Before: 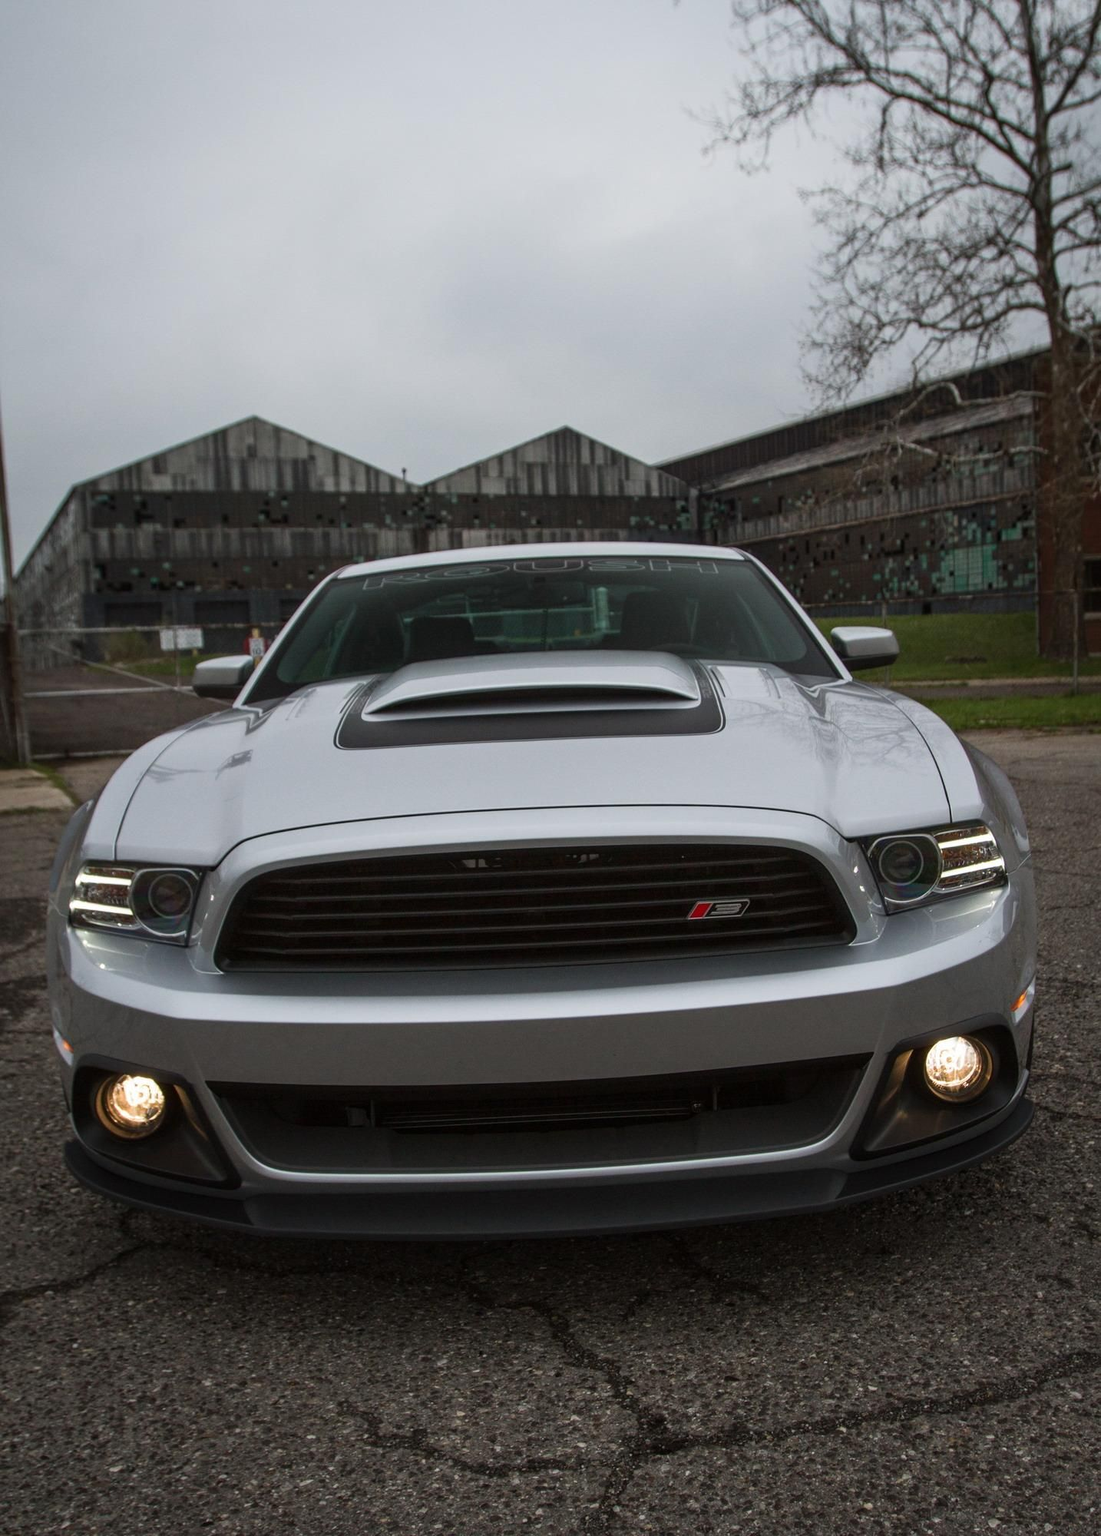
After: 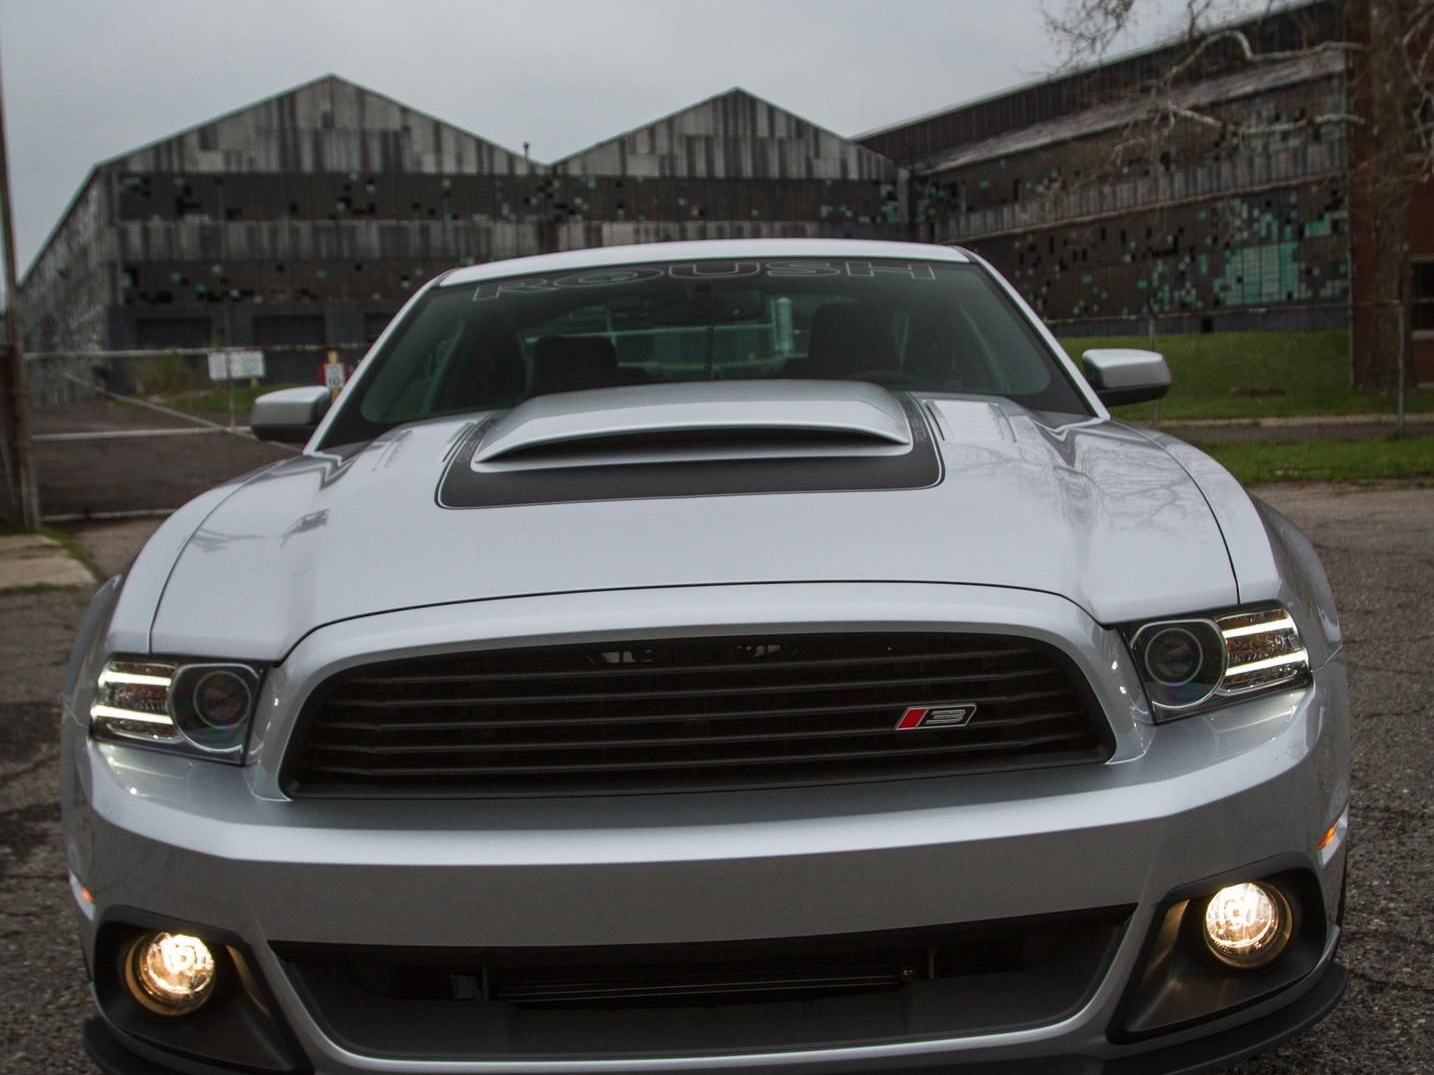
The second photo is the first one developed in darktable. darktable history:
crop and rotate: top 23.363%, bottom 22.868%
